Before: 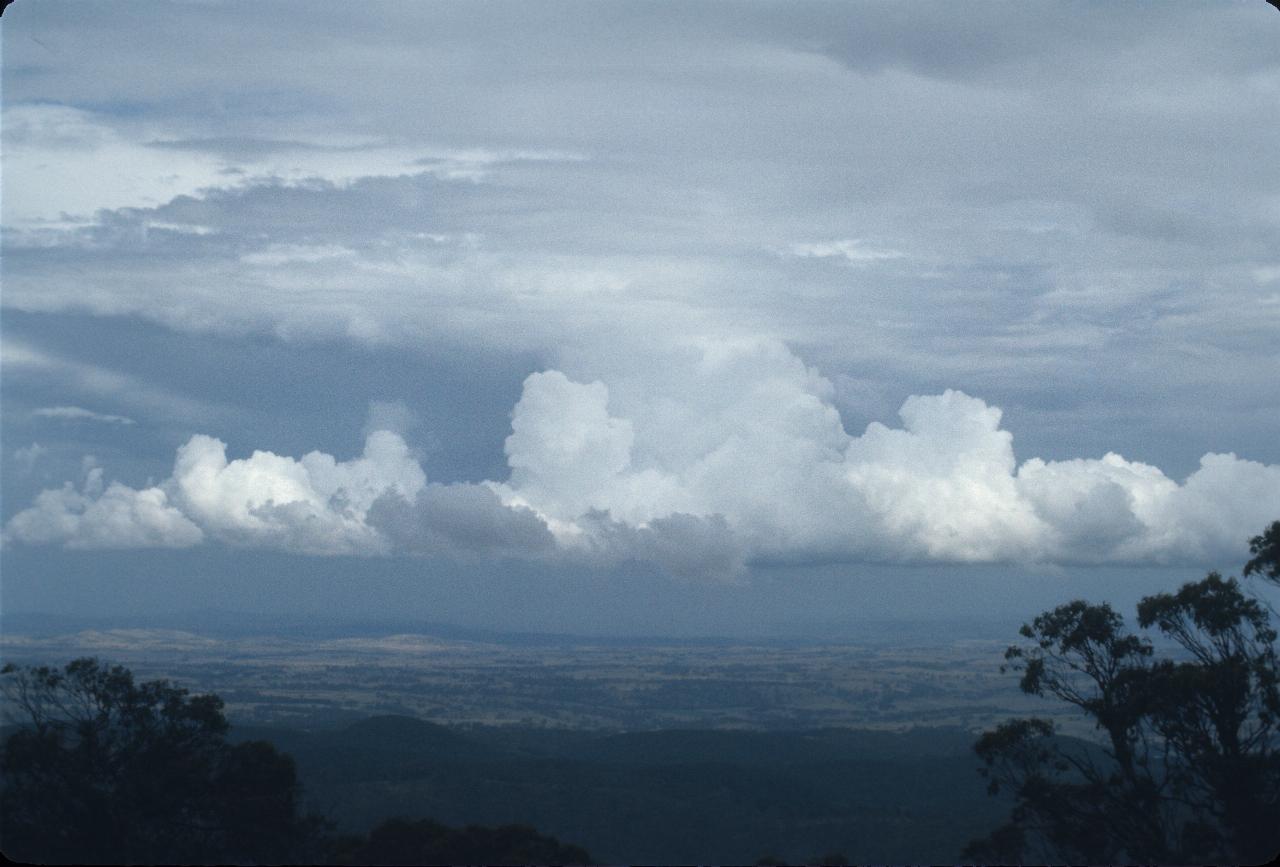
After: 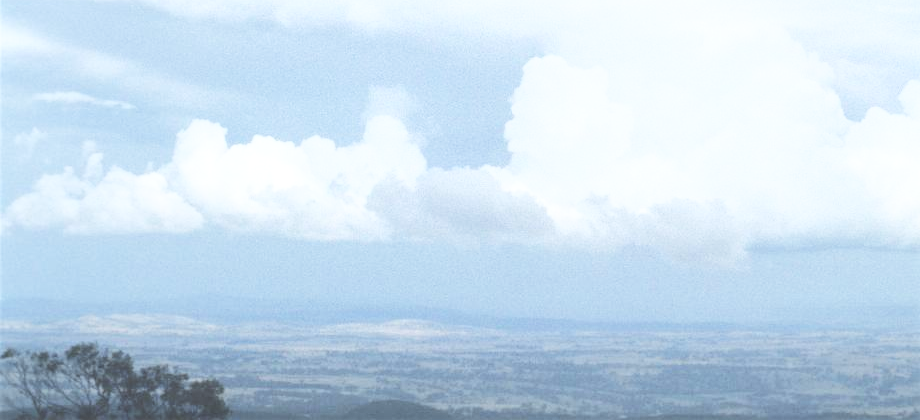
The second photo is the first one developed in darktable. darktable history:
tone curve: curves: ch0 [(0, 0) (0.003, 0.003) (0.011, 0.005) (0.025, 0.008) (0.044, 0.012) (0.069, 0.02) (0.1, 0.031) (0.136, 0.047) (0.177, 0.088) (0.224, 0.141) (0.277, 0.222) (0.335, 0.32) (0.399, 0.422) (0.468, 0.523) (0.543, 0.621) (0.623, 0.715) (0.709, 0.796) (0.801, 0.88) (0.898, 0.962) (1, 1)], color space Lab, independent channels, preserve colors none
crop: top 36.424%, right 28.093%, bottom 15.071%
exposure: black level correction -0.03, compensate exposure bias true, compensate highlight preservation false
base curve: curves: ch0 [(0, 0) (0.028, 0.03) (0.121, 0.232) (0.46, 0.748) (0.859, 0.968) (1, 1)], fusion 1, preserve colors none
